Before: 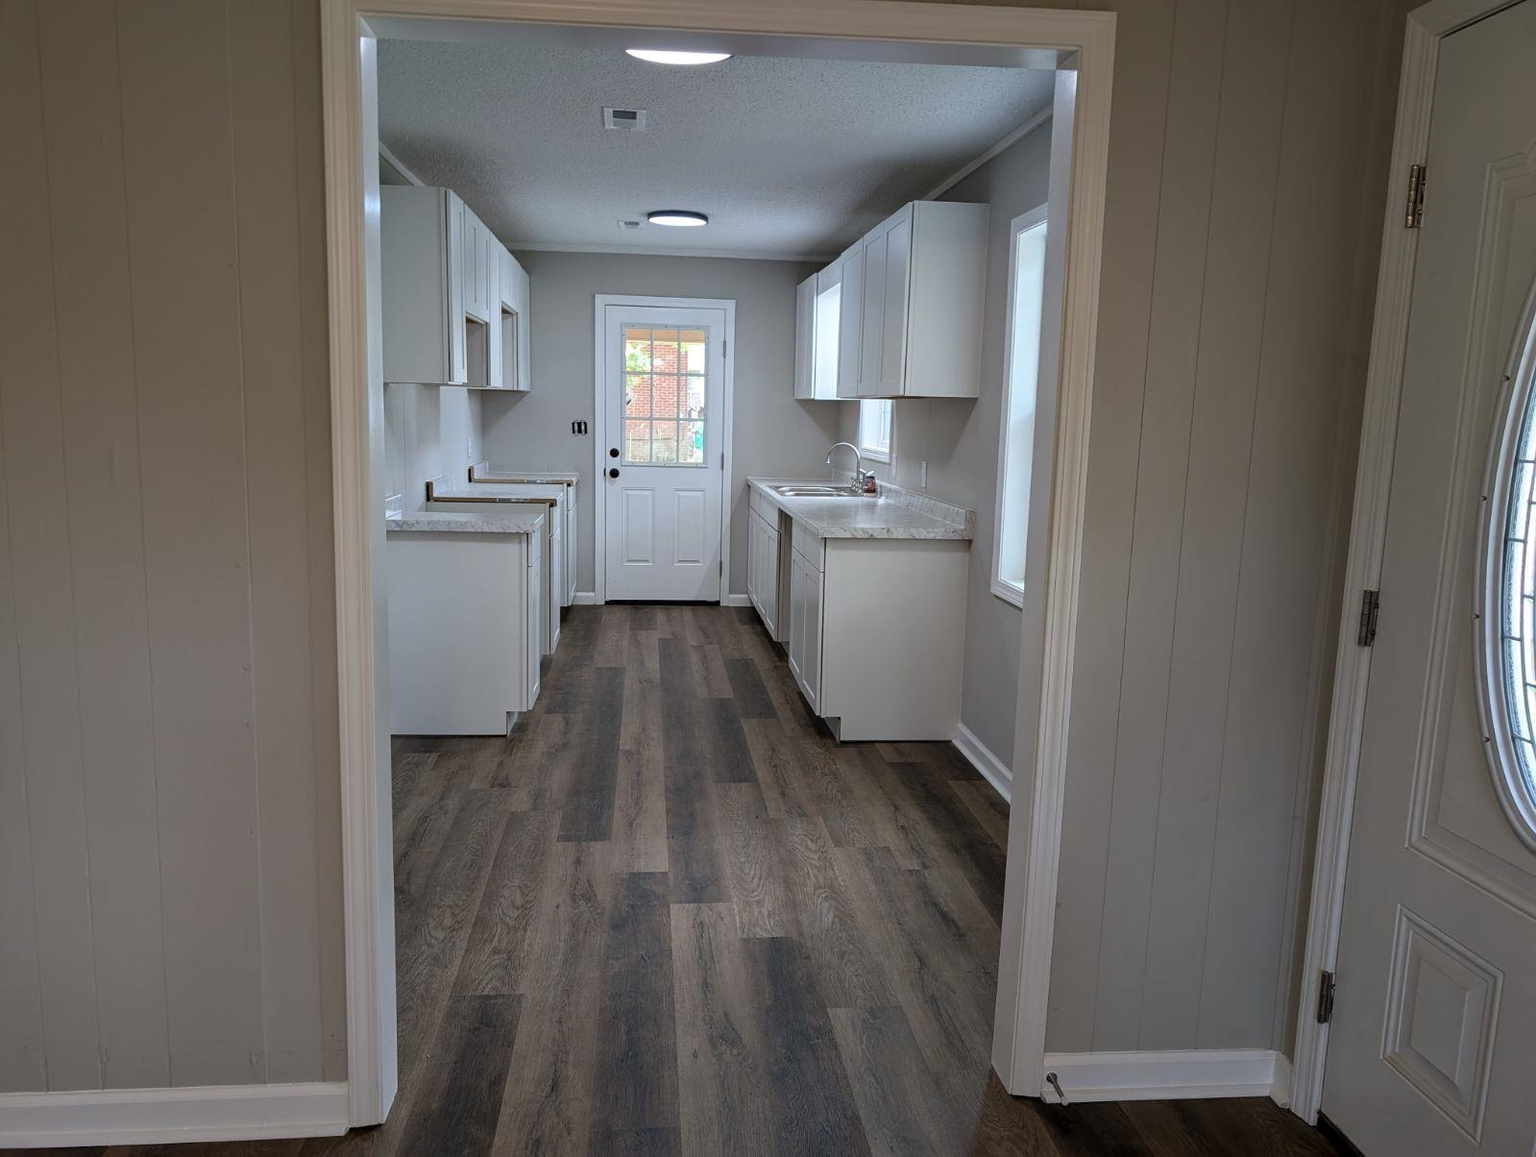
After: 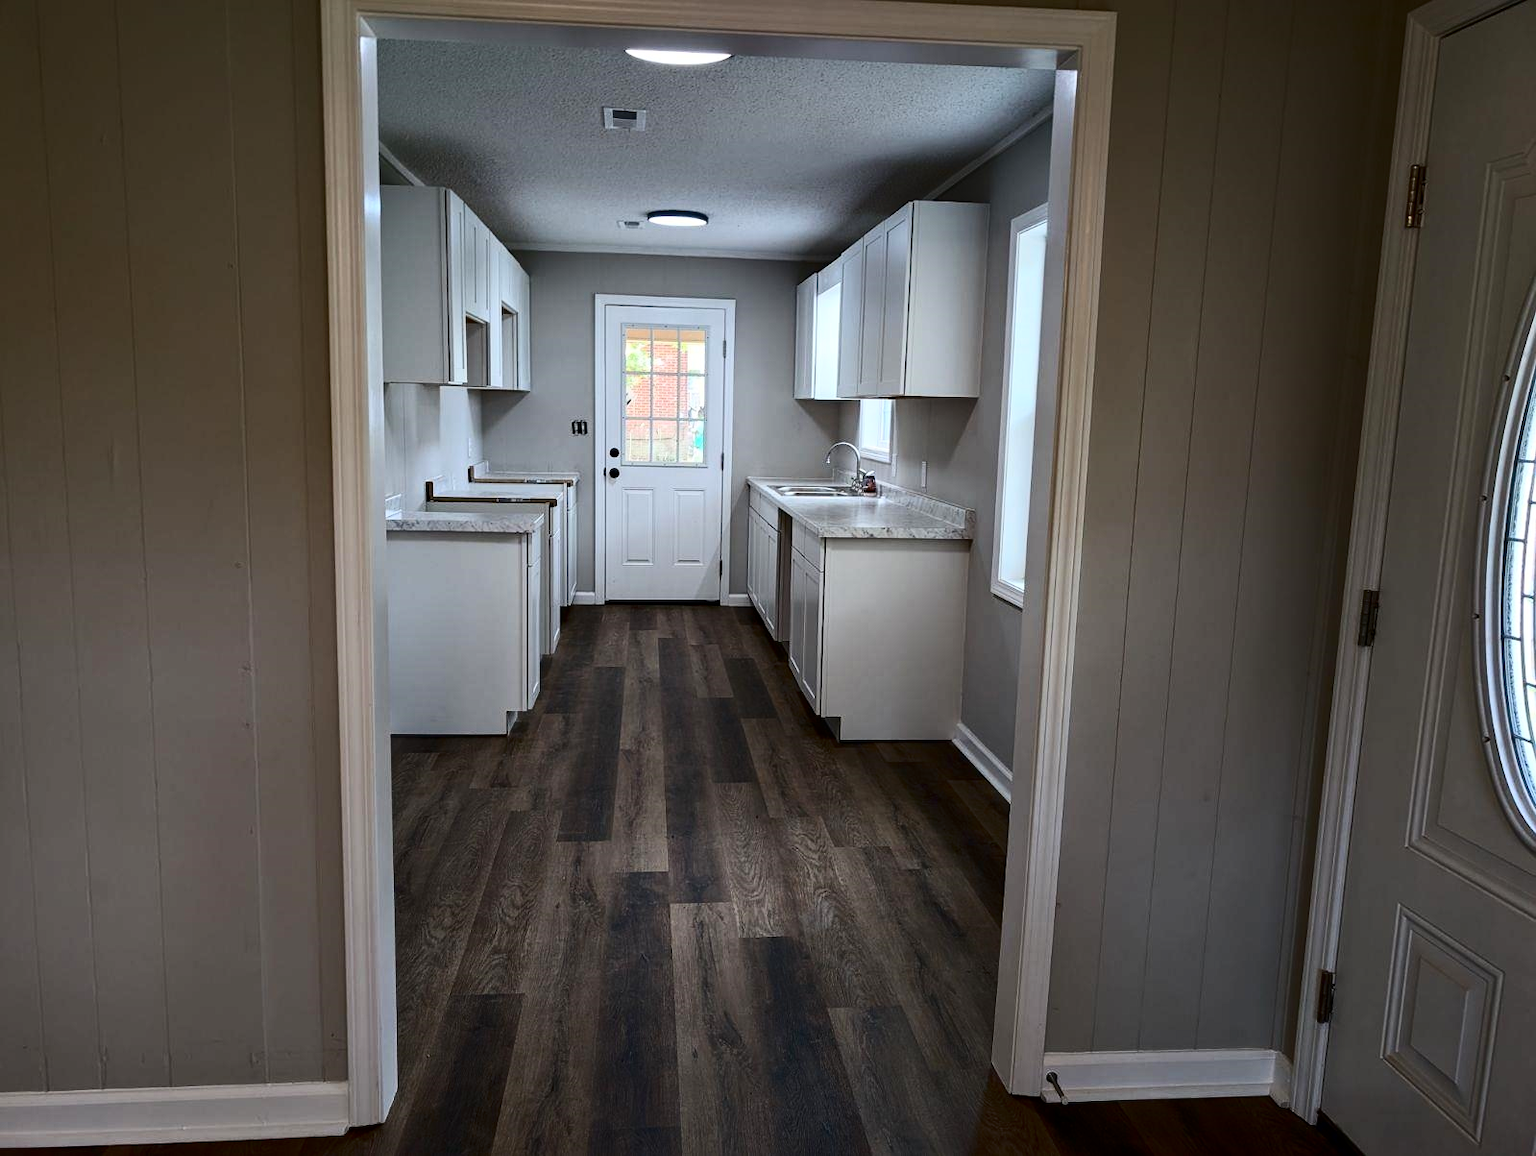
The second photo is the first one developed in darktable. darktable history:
contrast brightness saturation: contrast 0.304, brightness -0.08, saturation 0.174
